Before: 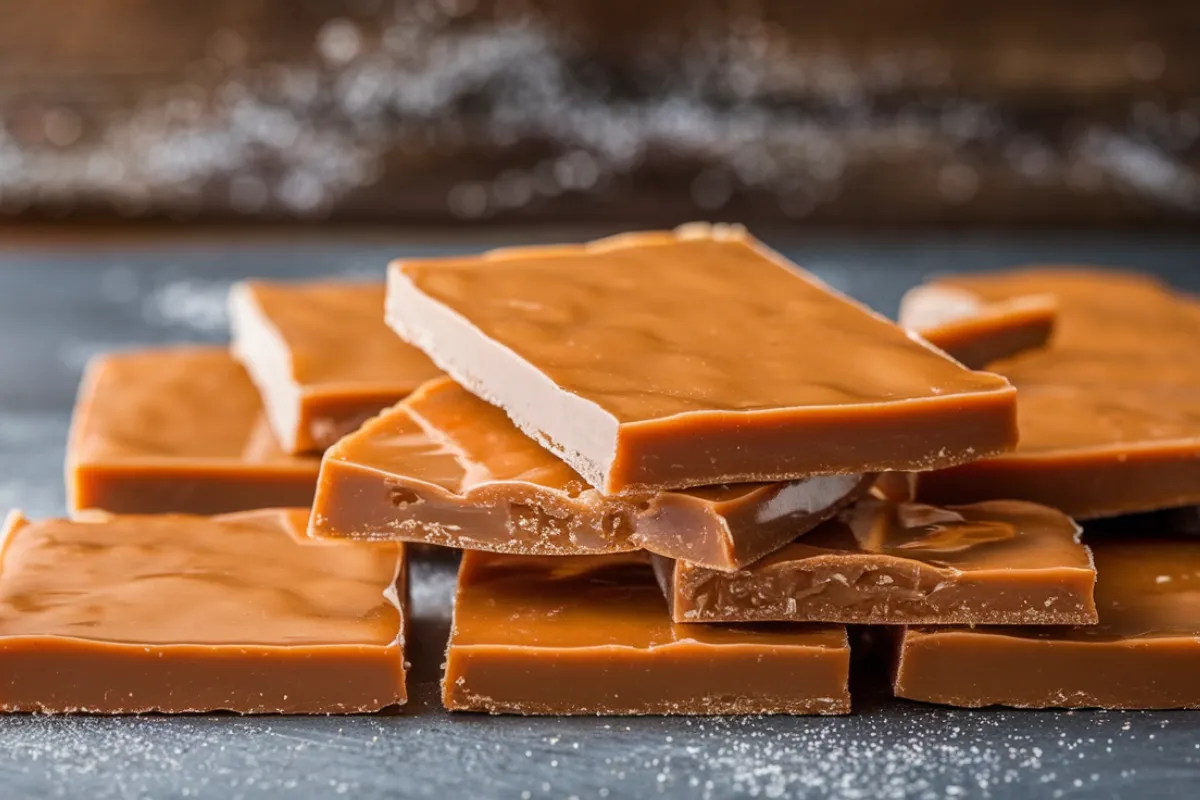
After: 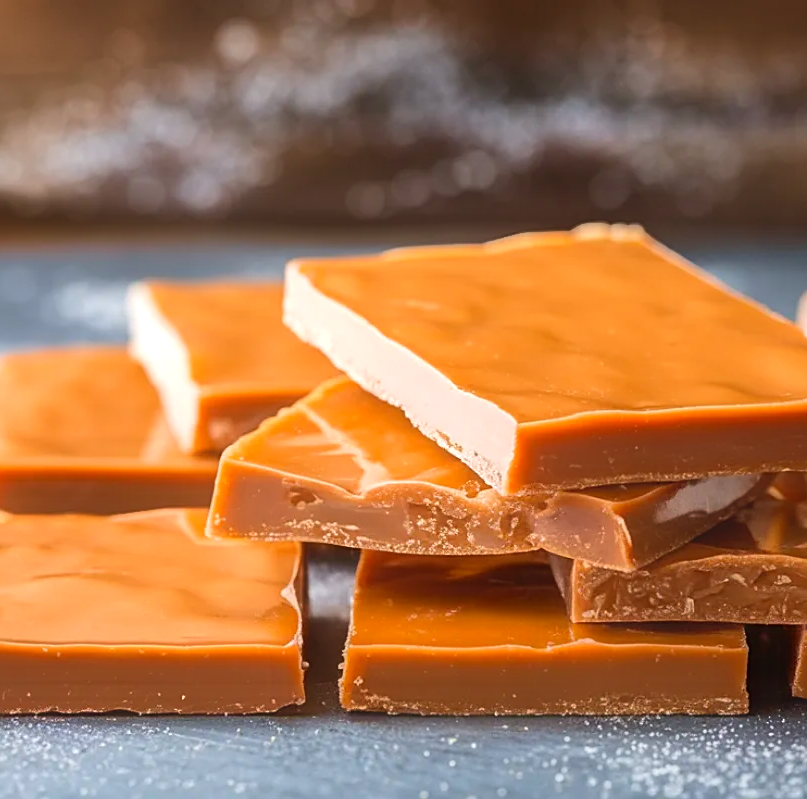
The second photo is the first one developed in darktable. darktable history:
sharpen: on, module defaults
contrast brightness saturation: saturation 0.099
exposure: black level correction 0, exposure 0.499 EV, compensate exposure bias true, compensate highlight preservation false
crop and rotate: left 8.532%, right 24.167%
contrast equalizer: octaves 7, y [[0.6 ×6], [0.55 ×6], [0 ×6], [0 ×6], [0 ×6]], mix -0.986
velvia: on, module defaults
